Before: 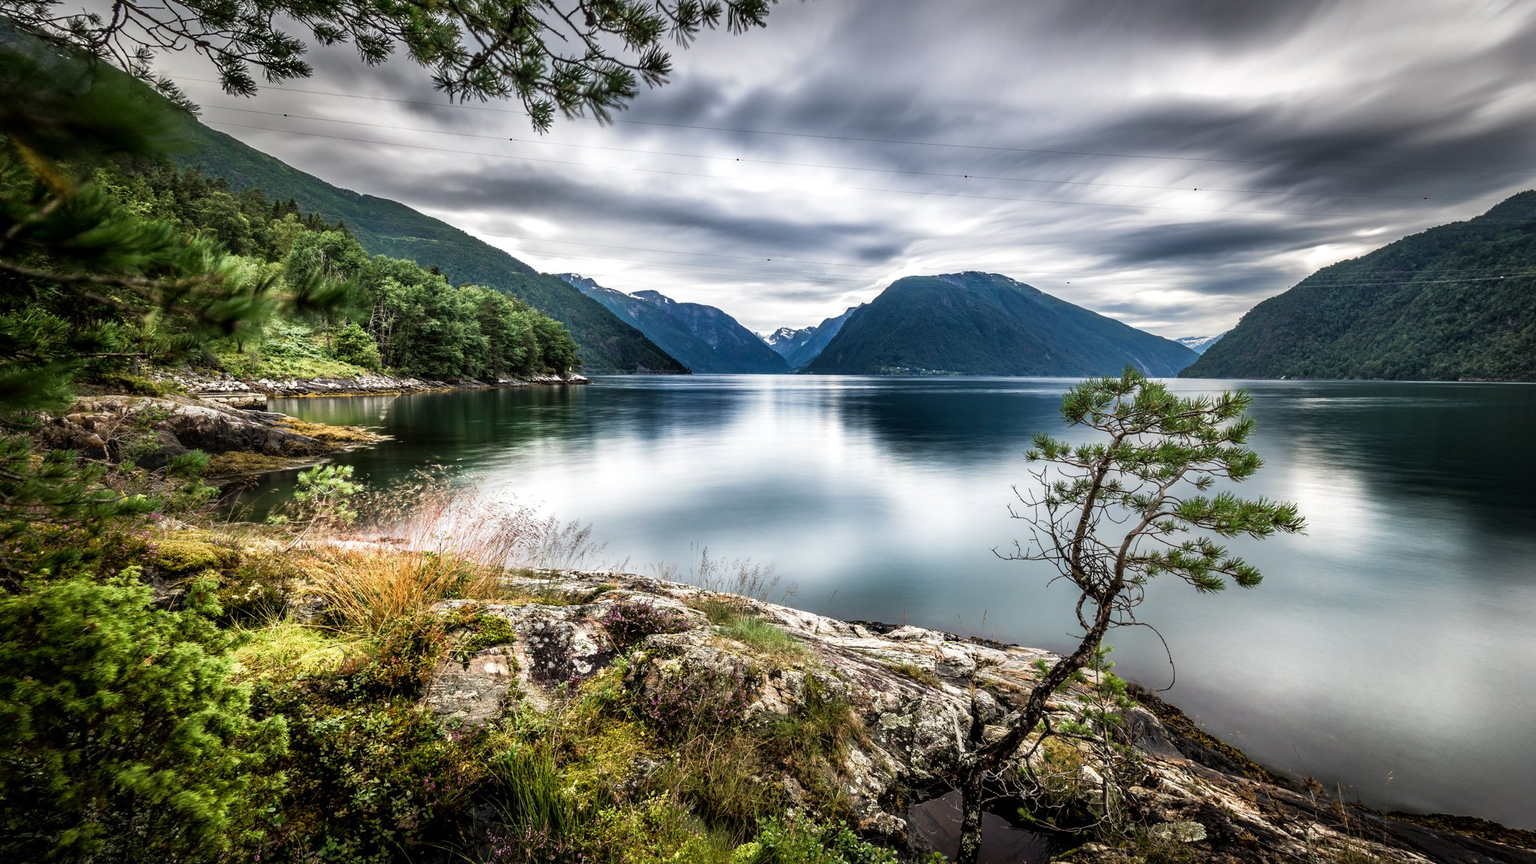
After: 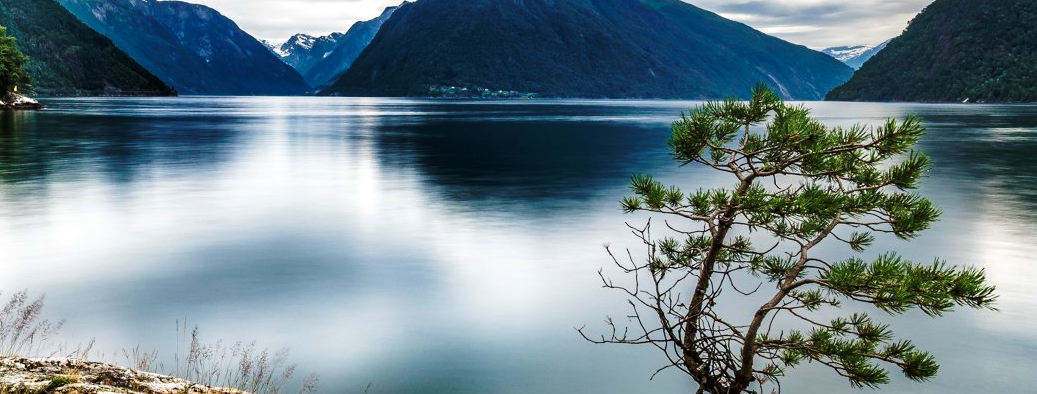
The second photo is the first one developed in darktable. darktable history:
contrast brightness saturation: saturation -0.028
crop: left 36.424%, top 35.059%, right 12.911%, bottom 30.708%
velvia: on, module defaults
base curve: curves: ch0 [(0, 0) (0.073, 0.04) (0.157, 0.139) (0.492, 0.492) (0.758, 0.758) (1, 1)], preserve colors none
